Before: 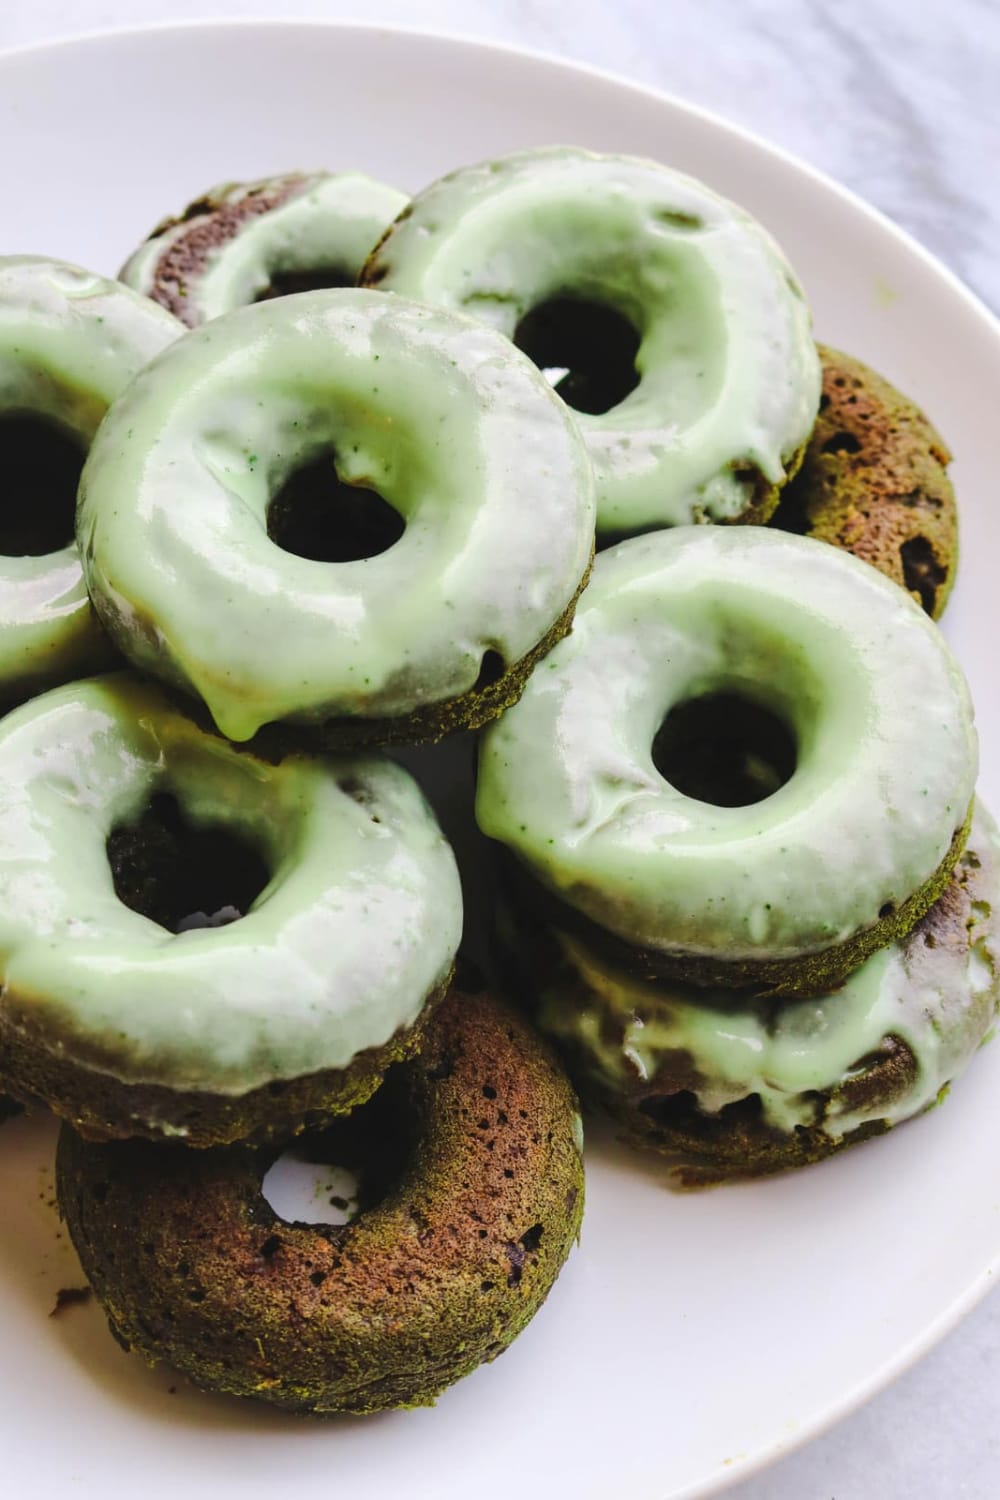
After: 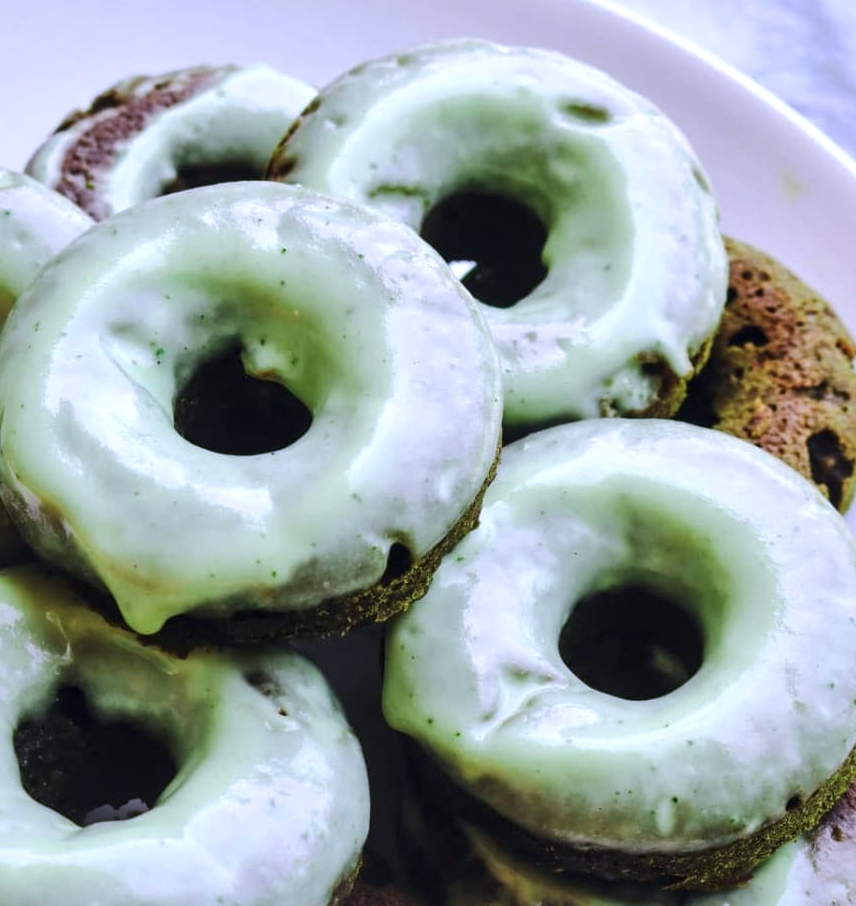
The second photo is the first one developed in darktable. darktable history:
crop and rotate: left 9.345%, top 7.22%, right 4.982%, bottom 32.331%
local contrast: mode bilateral grid, contrast 50, coarseness 50, detail 150%, midtone range 0.2
color correction: highlights b* 3
color calibration: illuminant as shot in camera, x 0.379, y 0.396, temperature 4138.76 K
